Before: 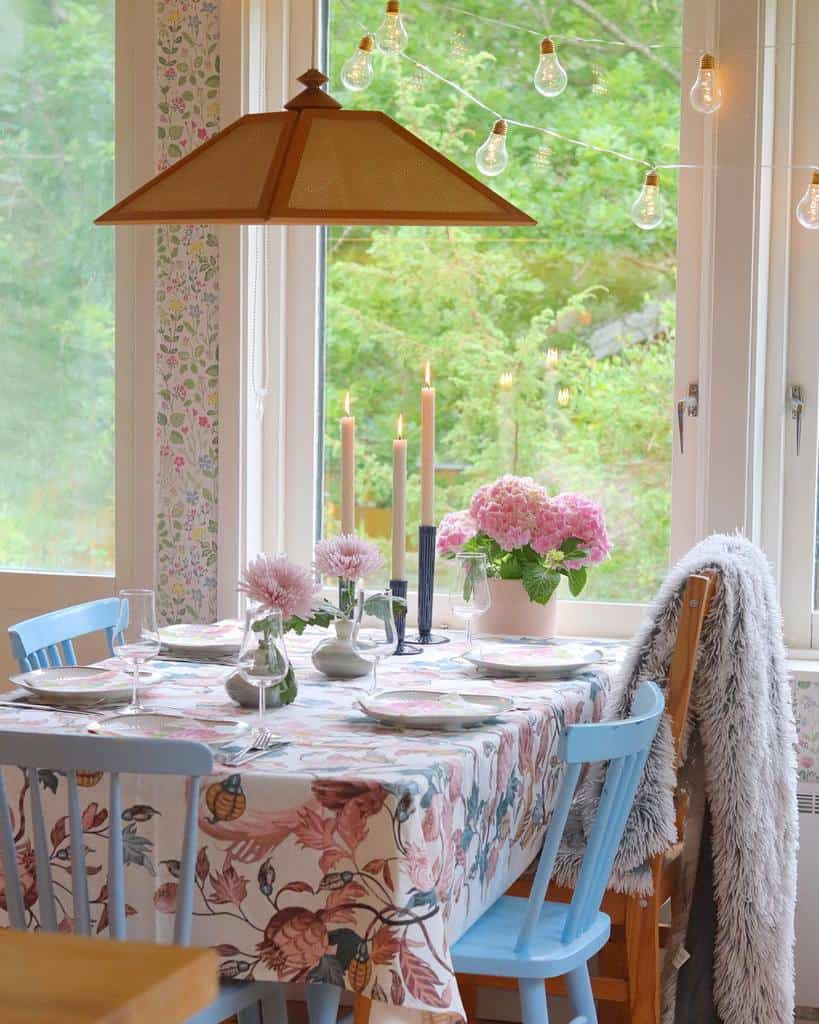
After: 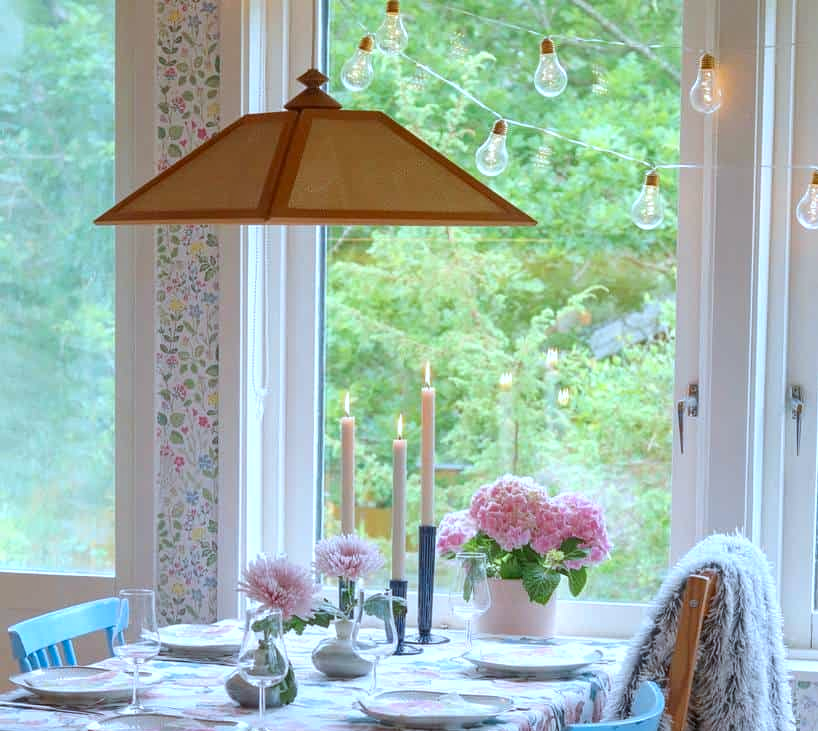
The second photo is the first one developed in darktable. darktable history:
local contrast: on, module defaults
color calibration: output R [1.063, -0.012, -0.003, 0], output G [0, 1.022, 0.021, 0], output B [-0.079, 0.047, 1, 0], illuminant custom, x 0.389, y 0.387, temperature 3838.64 K
crop: bottom 28.576%
